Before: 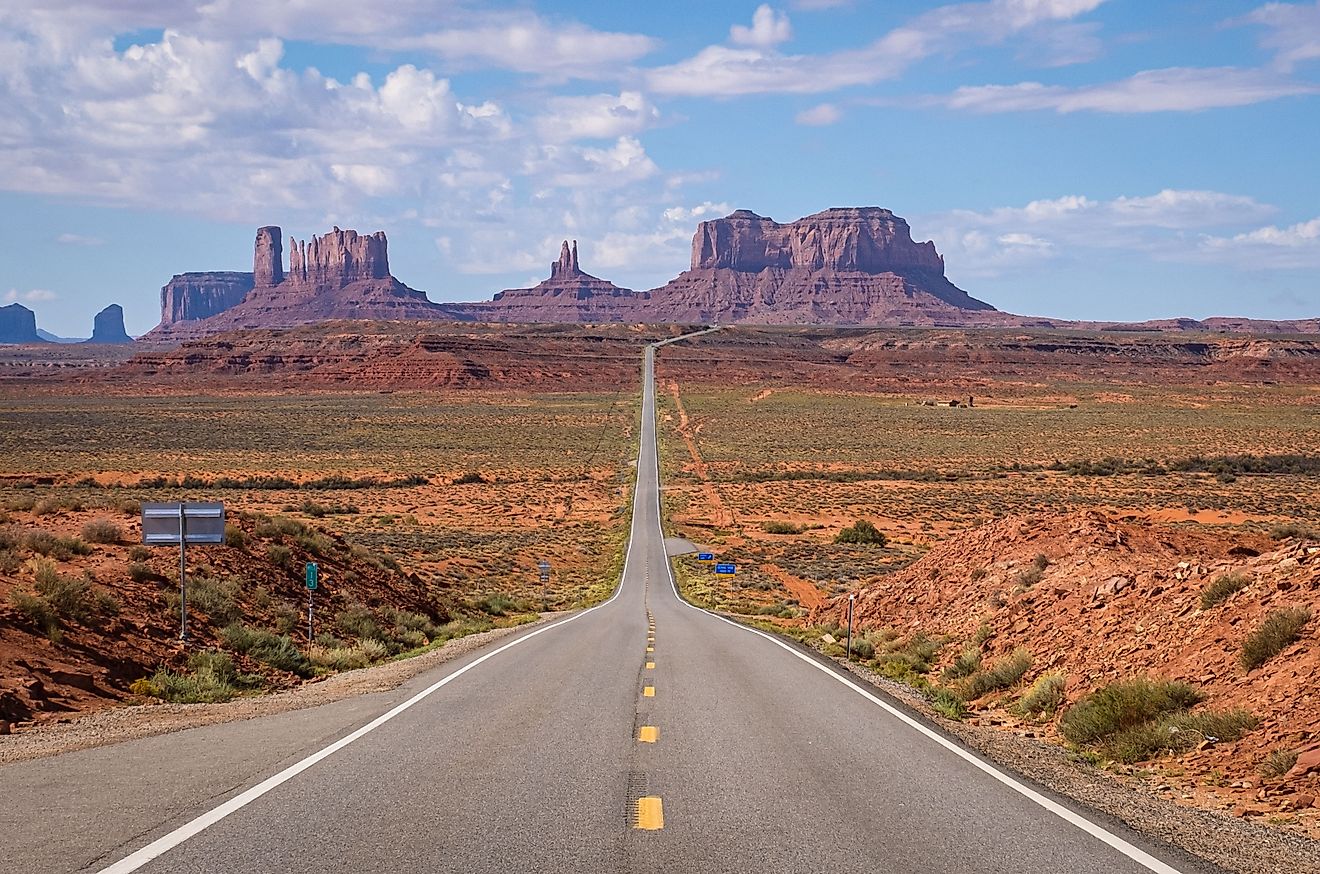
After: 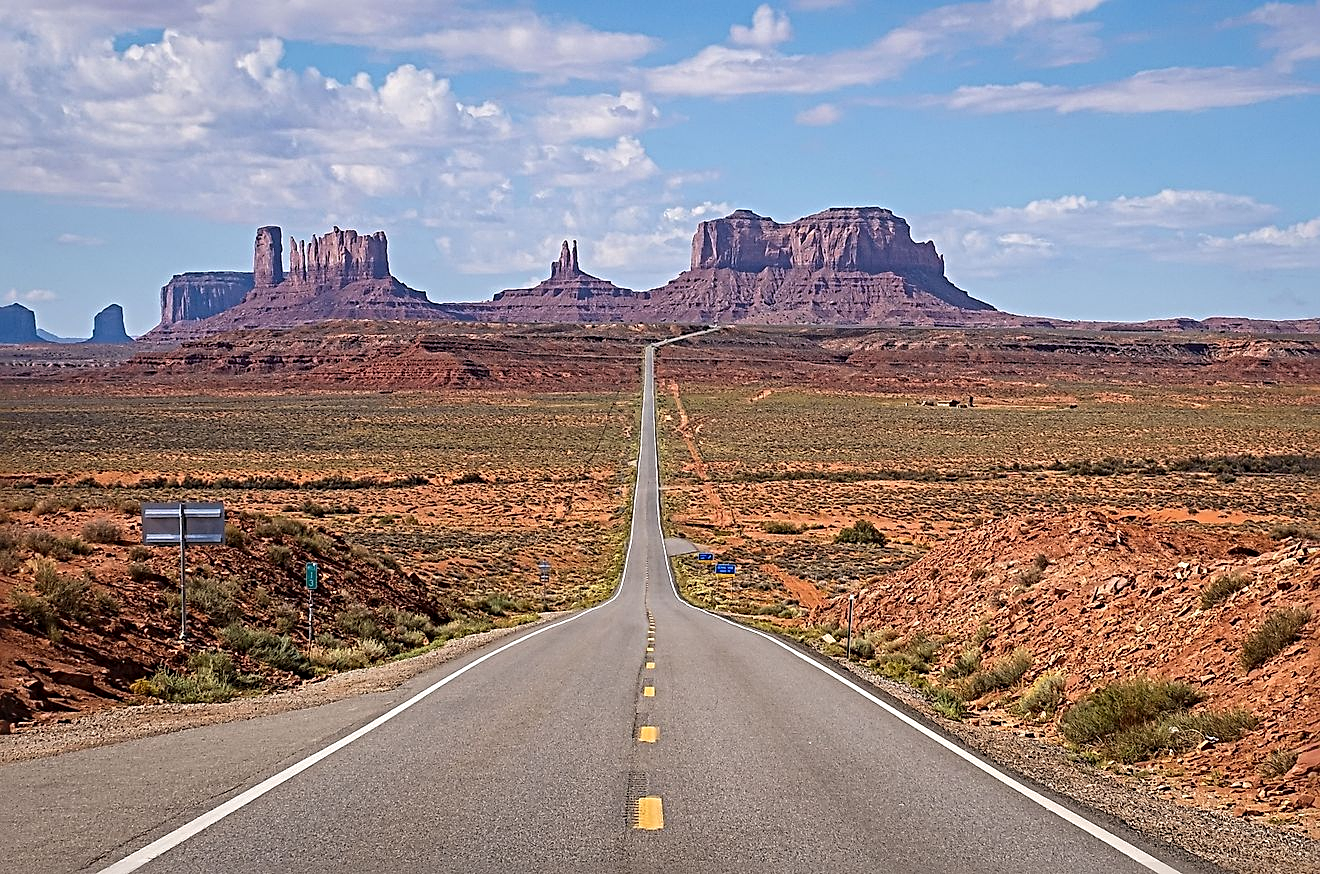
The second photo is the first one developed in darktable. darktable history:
sharpen: radius 4.881
